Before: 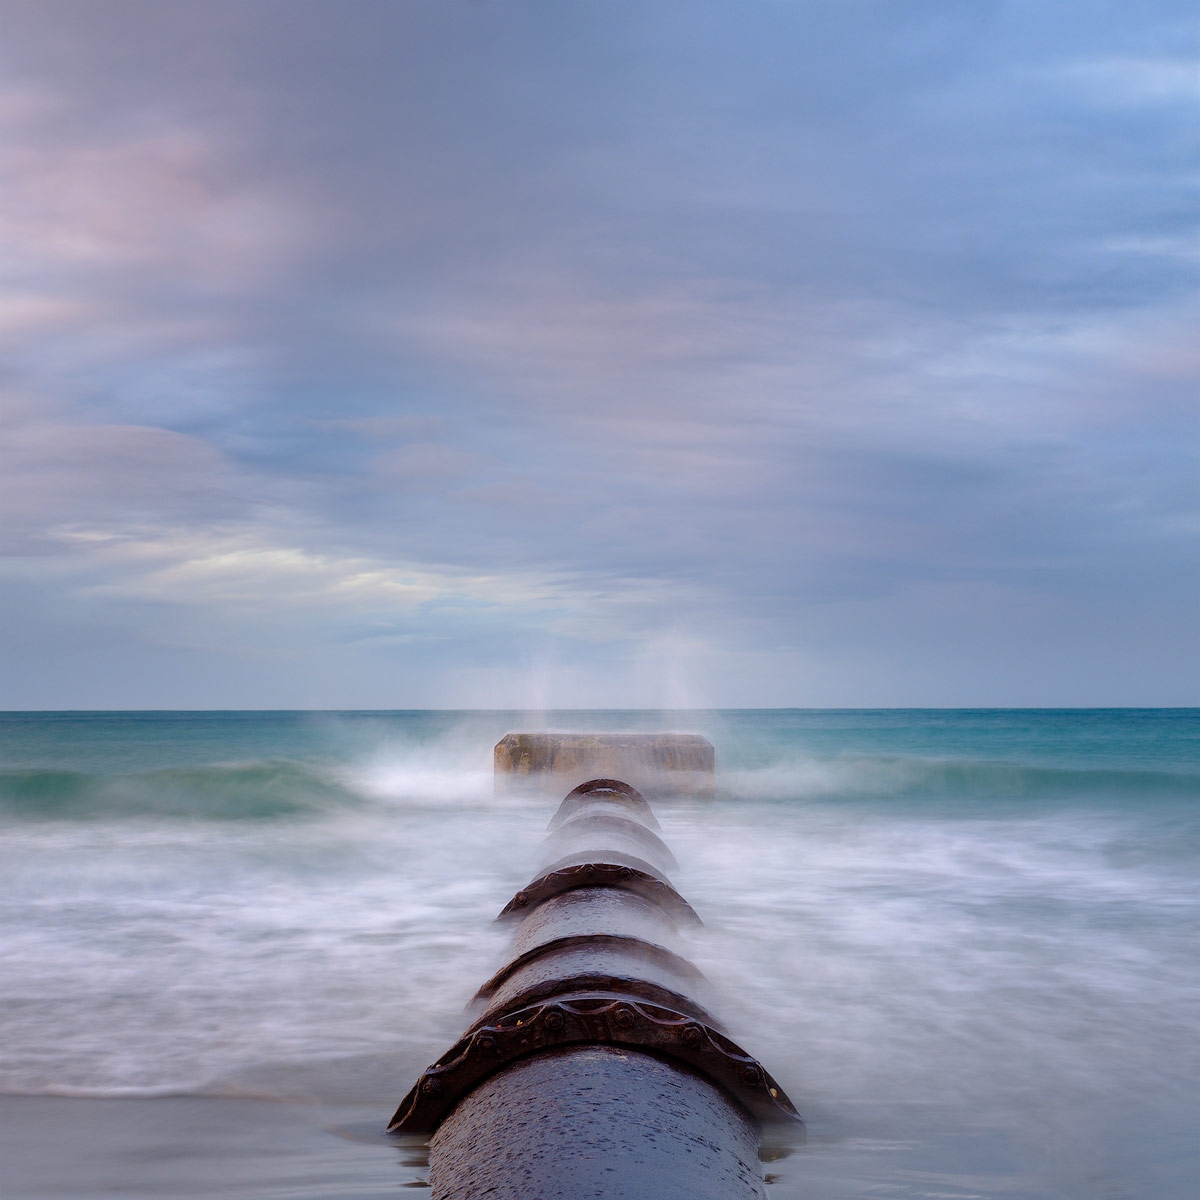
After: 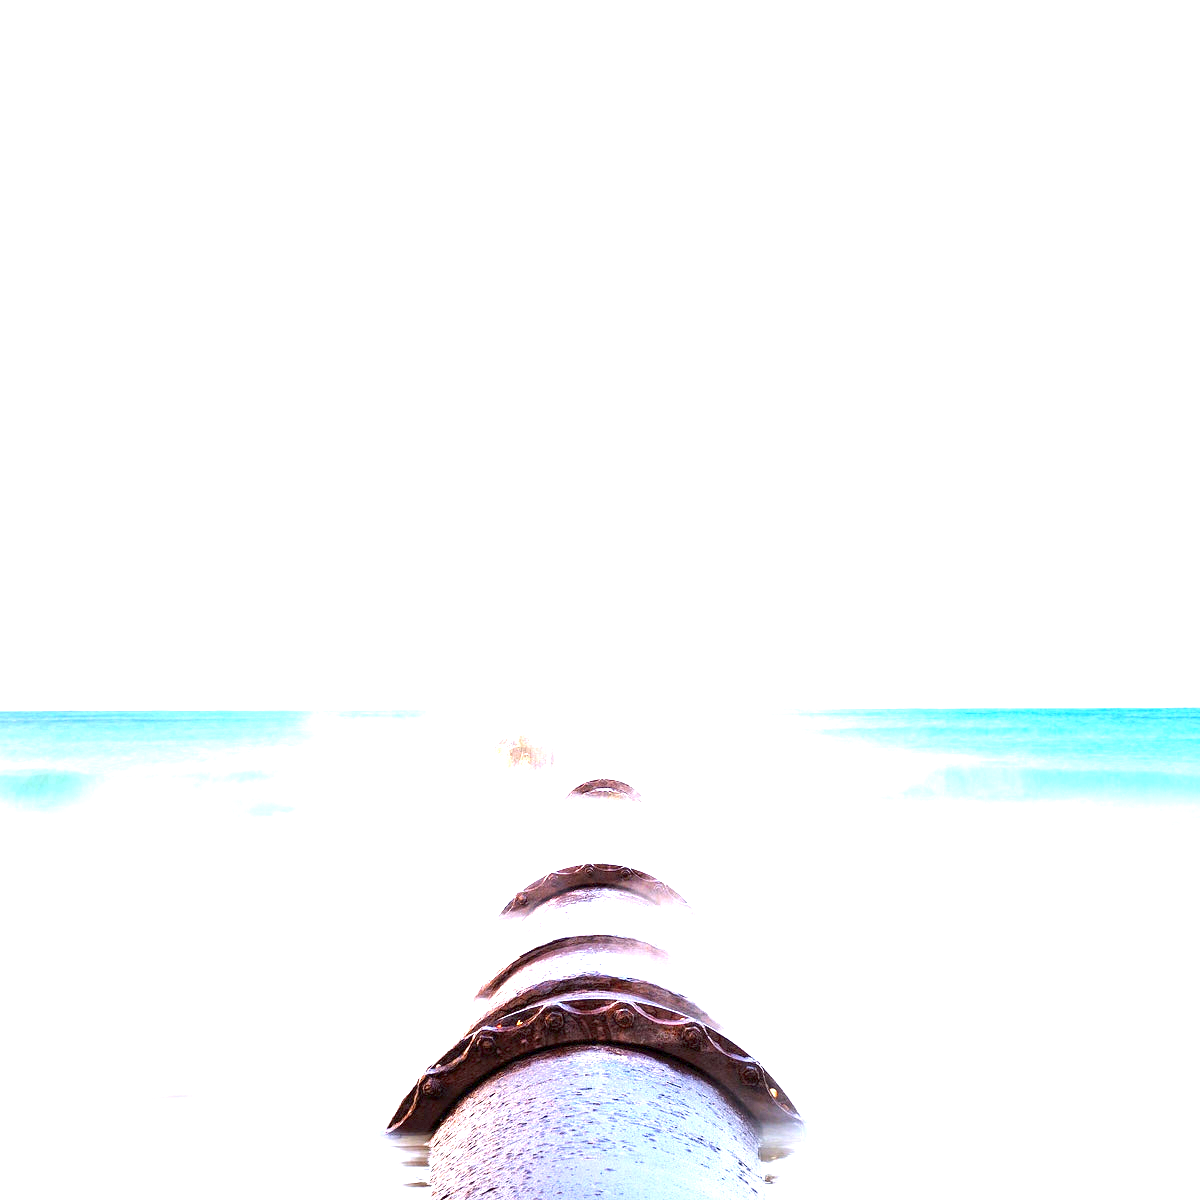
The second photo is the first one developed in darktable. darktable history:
exposure: exposure 2.973 EV, compensate highlight preservation false
